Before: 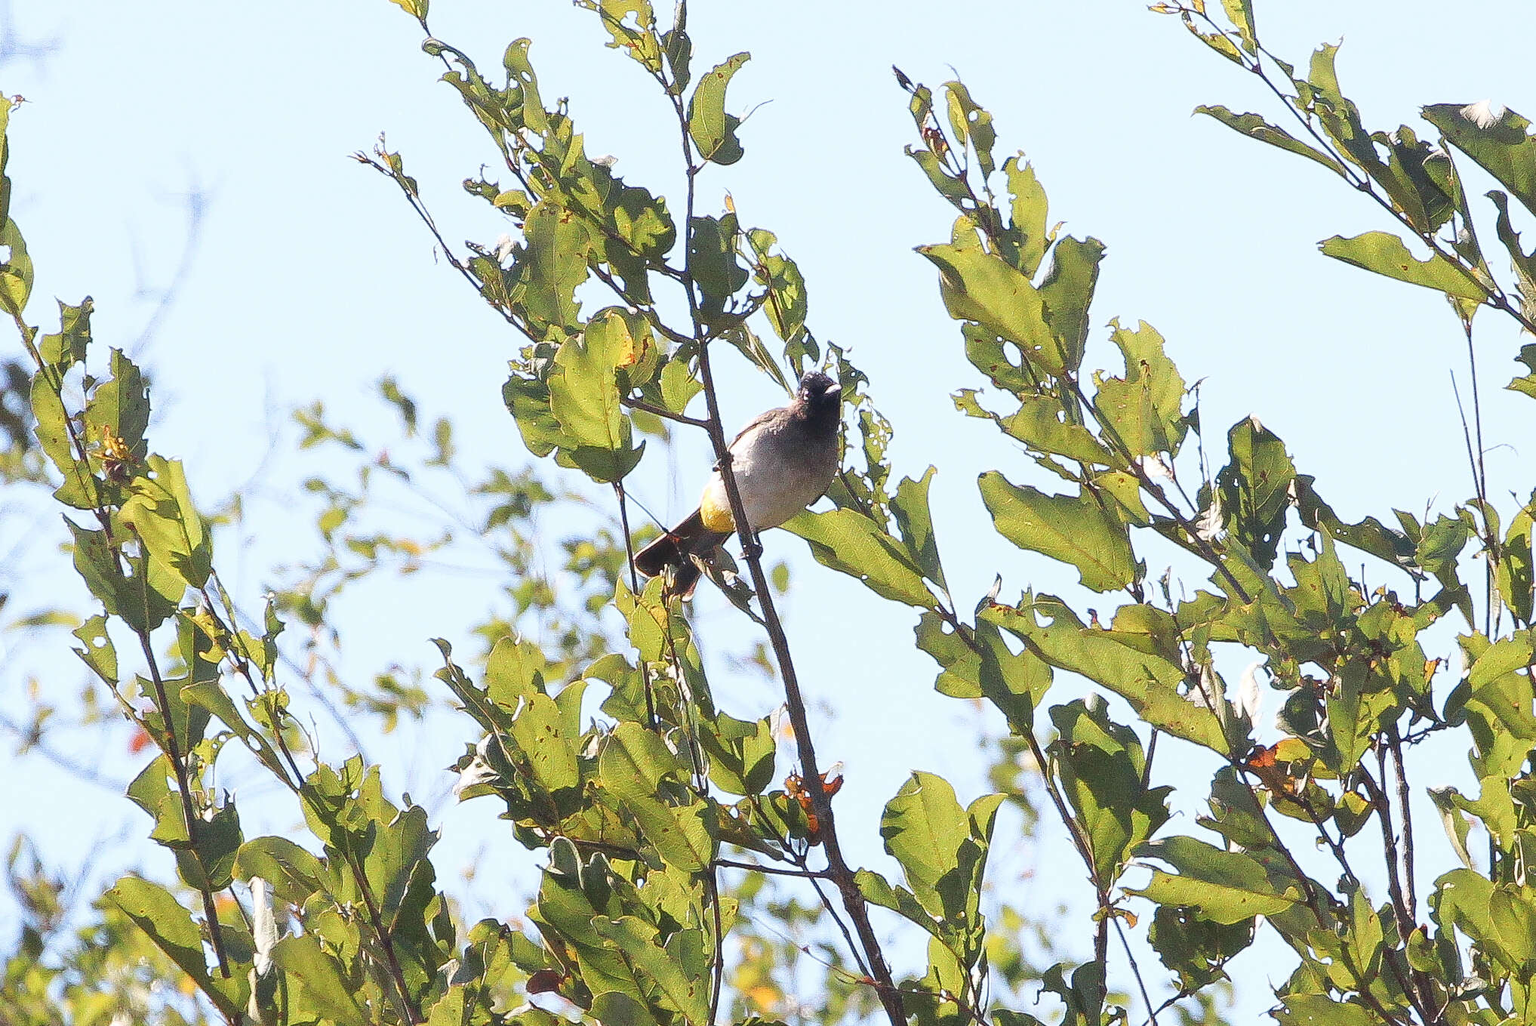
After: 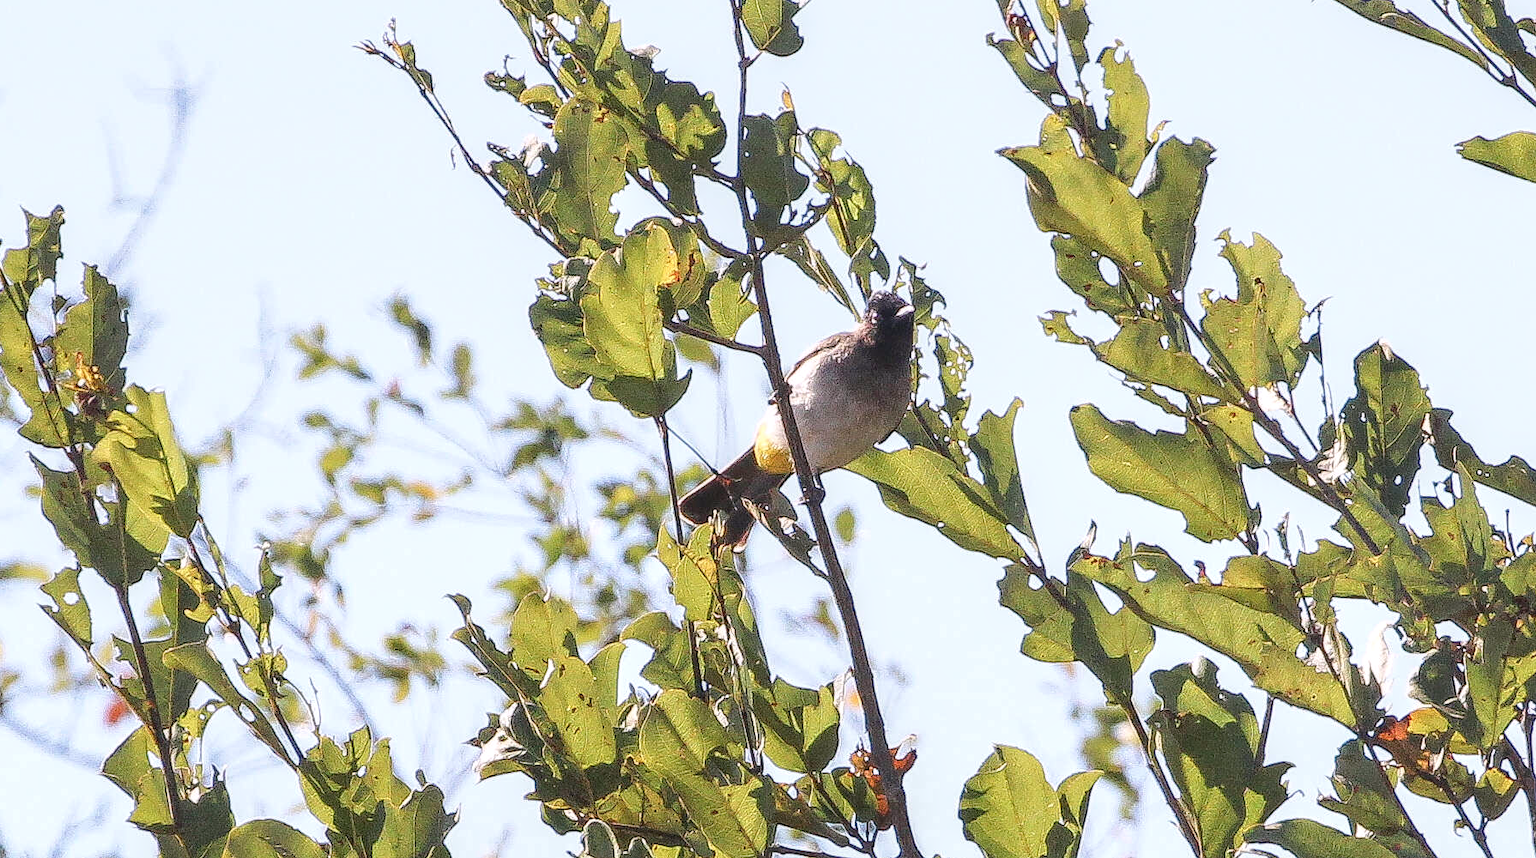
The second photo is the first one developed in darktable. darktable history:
local contrast: detail 130%
crop and rotate: left 2.425%, top 11.305%, right 9.6%, bottom 15.08%
color correction: highlights a* 3.12, highlights b* -1.55, shadows a* -0.101, shadows b* 2.52, saturation 0.98
